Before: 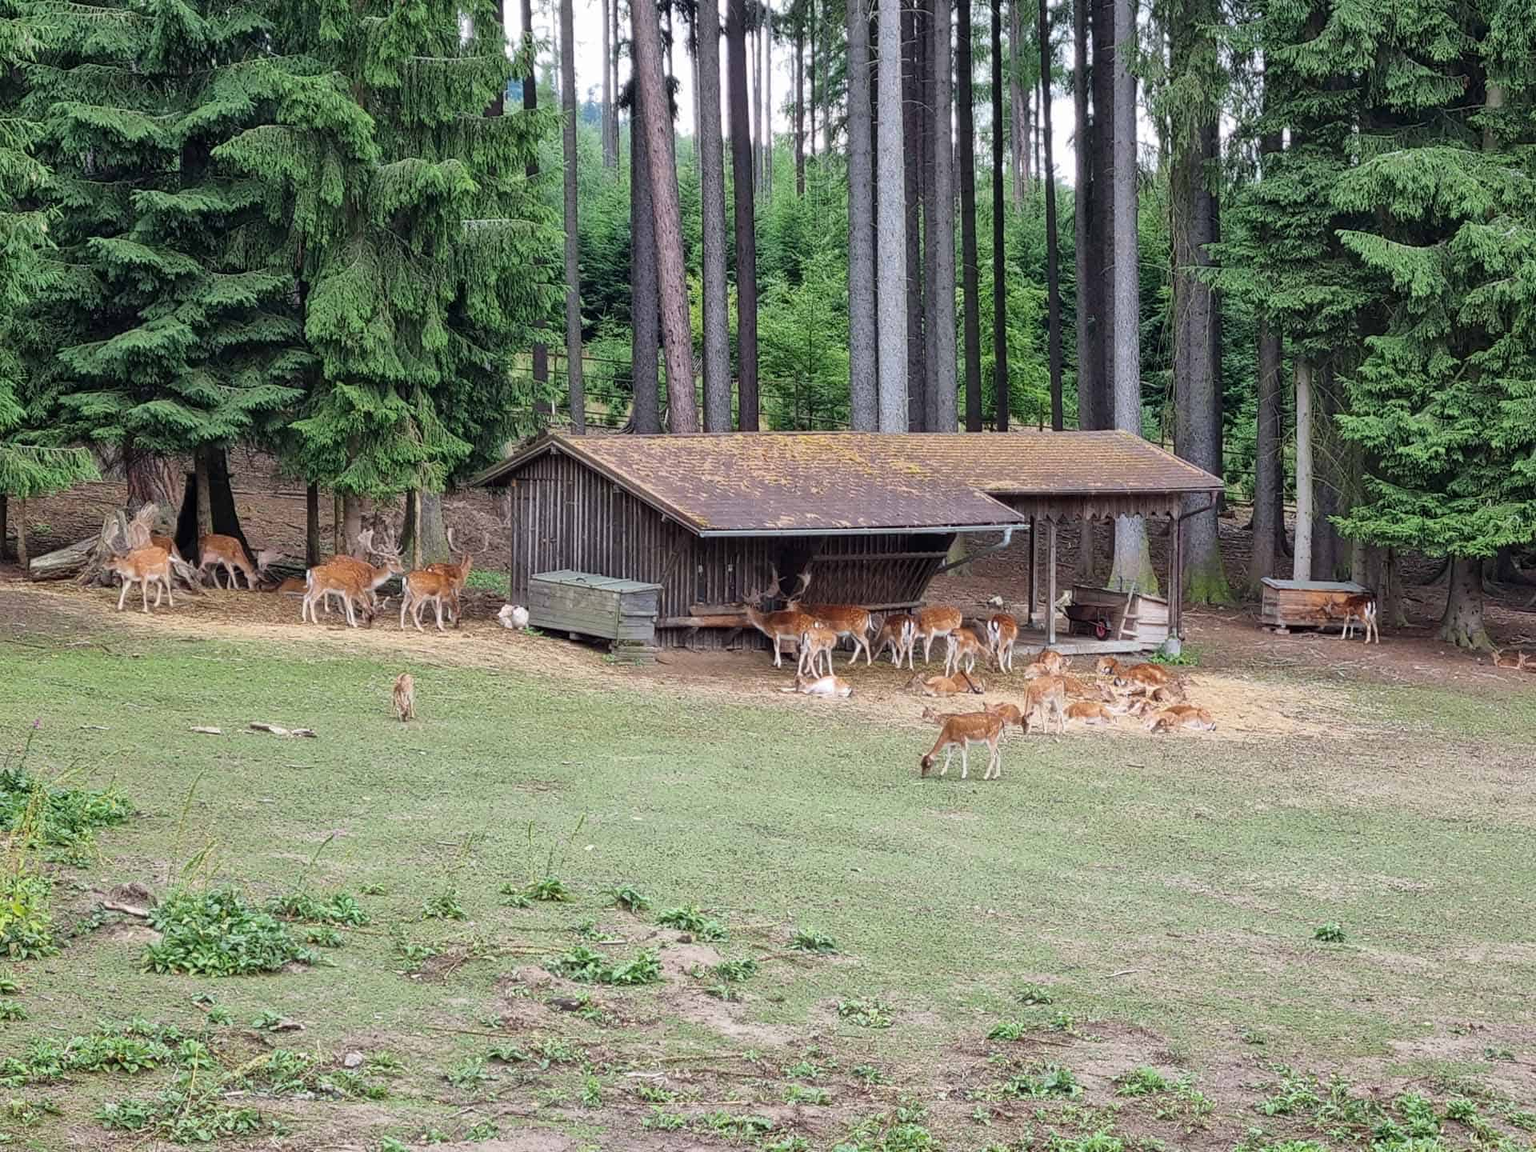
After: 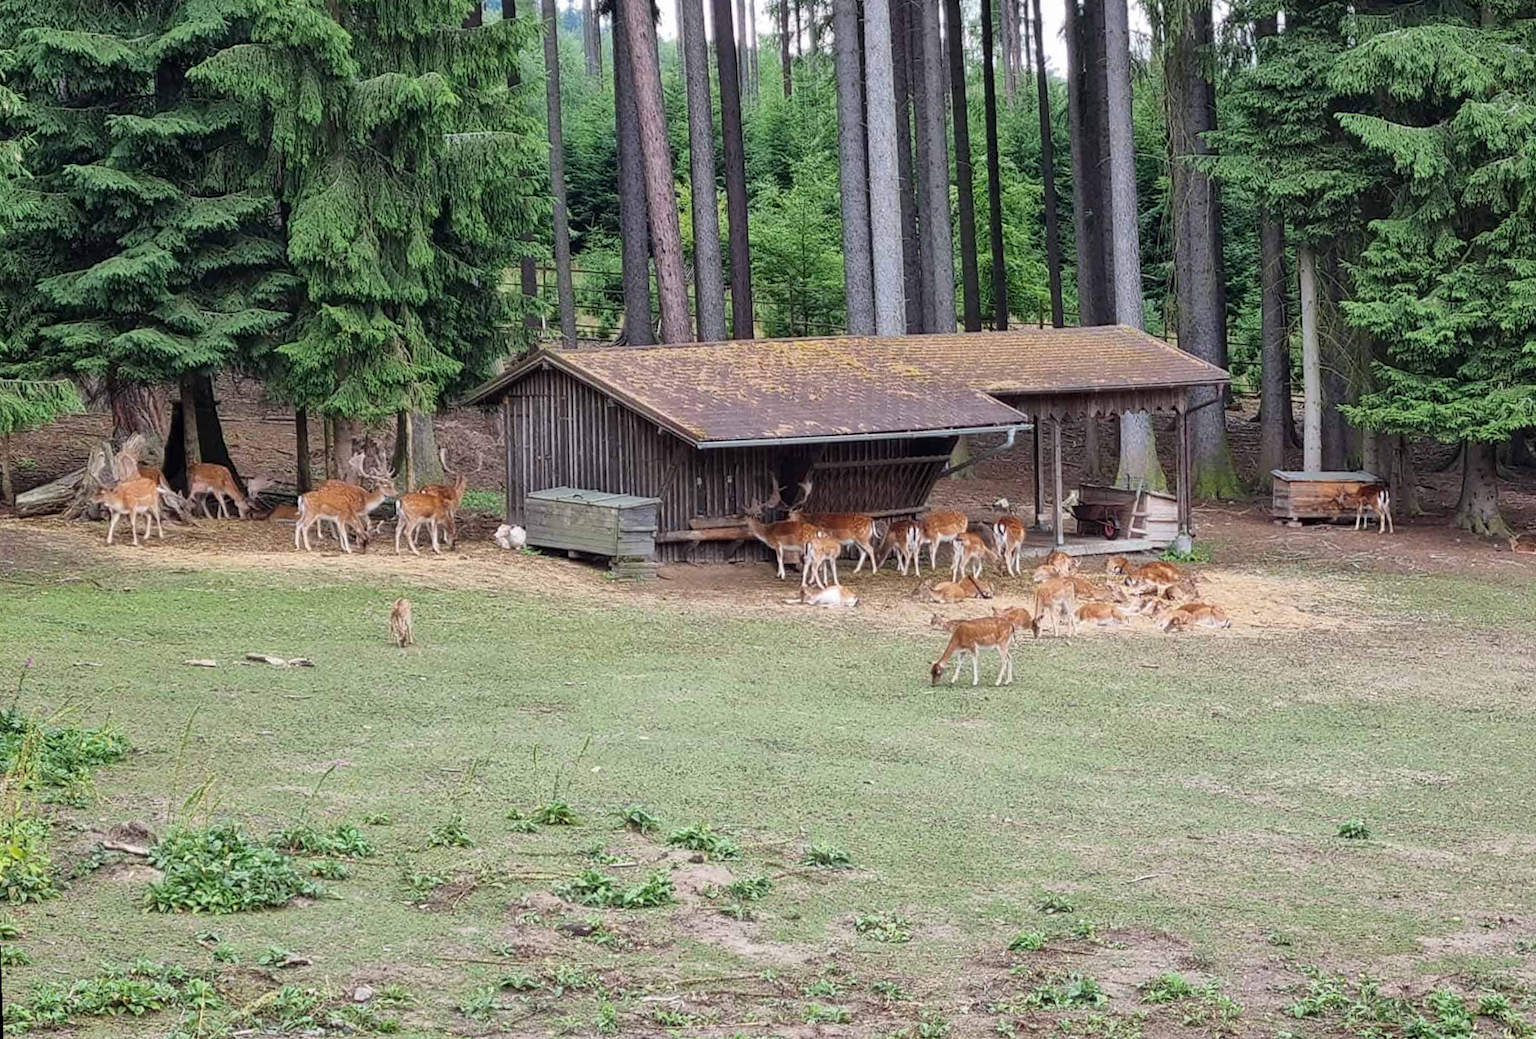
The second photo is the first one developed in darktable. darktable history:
crop and rotate: top 6.25%
rotate and perspective: rotation -2°, crop left 0.022, crop right 0.978, crop top 0.049, crop bottom 0.951
